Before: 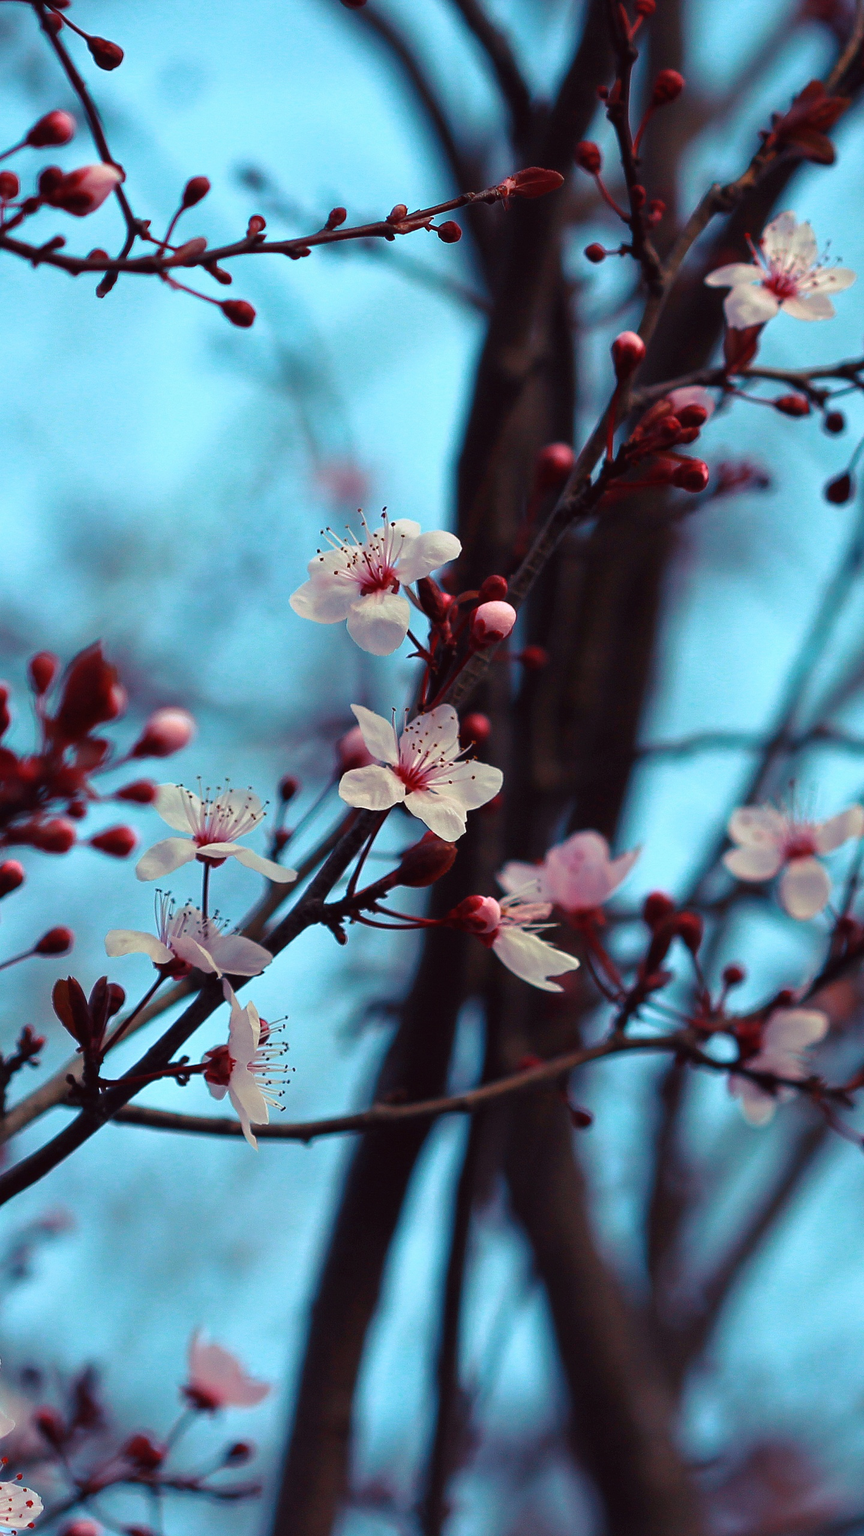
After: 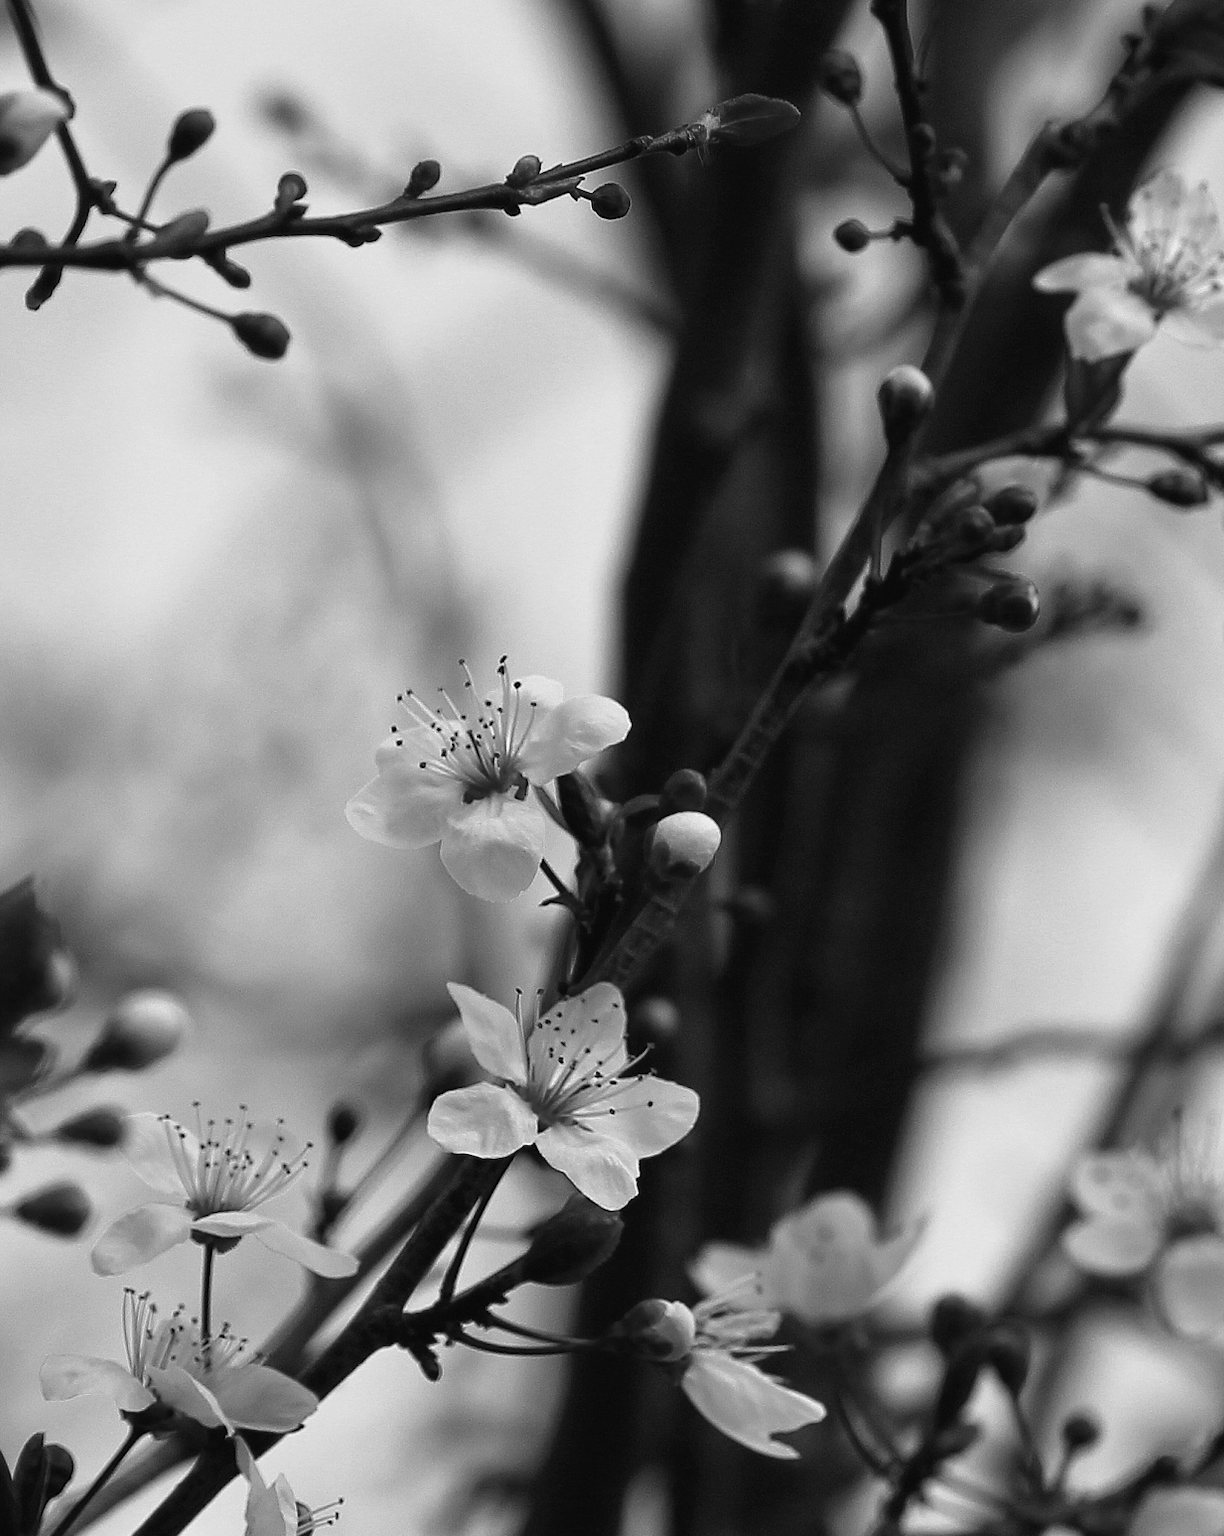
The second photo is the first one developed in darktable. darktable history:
monochrome: on, module defaults
crop and rotate: left 9.345%, top 7.22%, right 4.982%, bottom 32.331%
